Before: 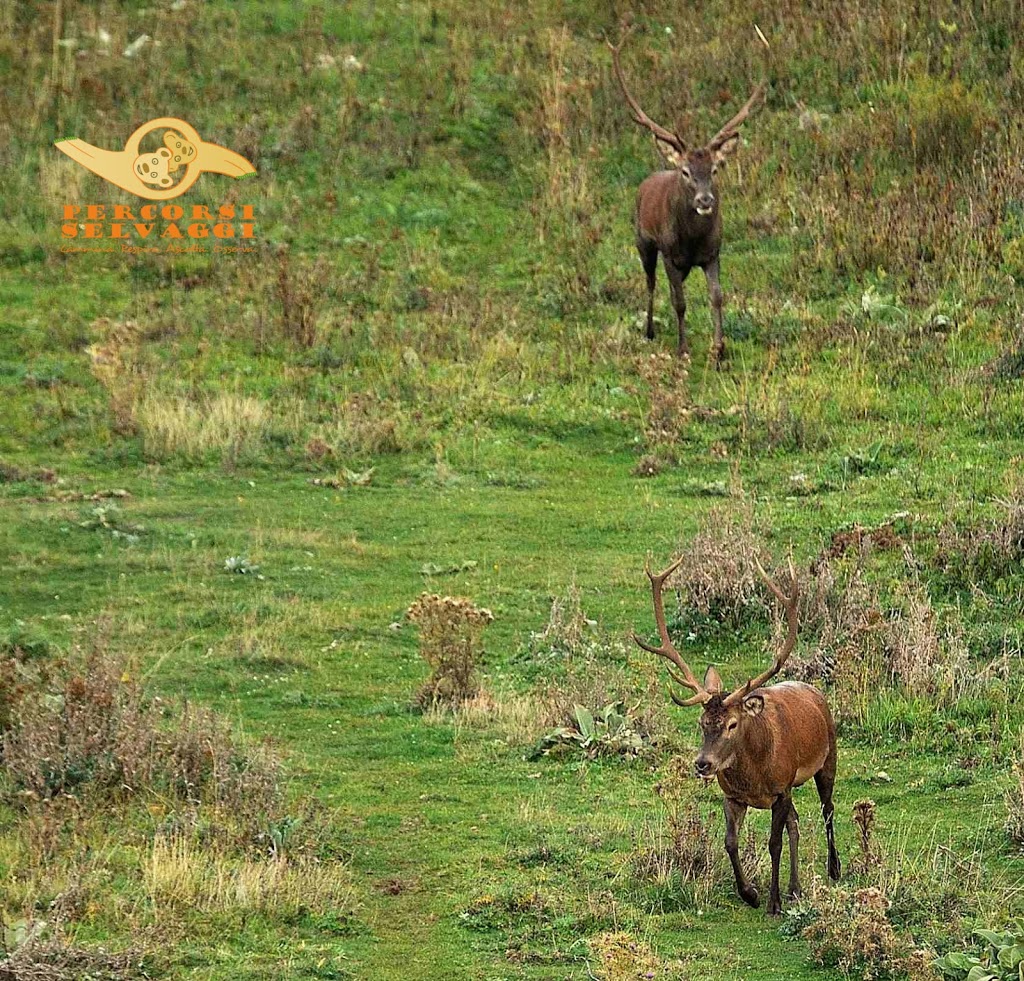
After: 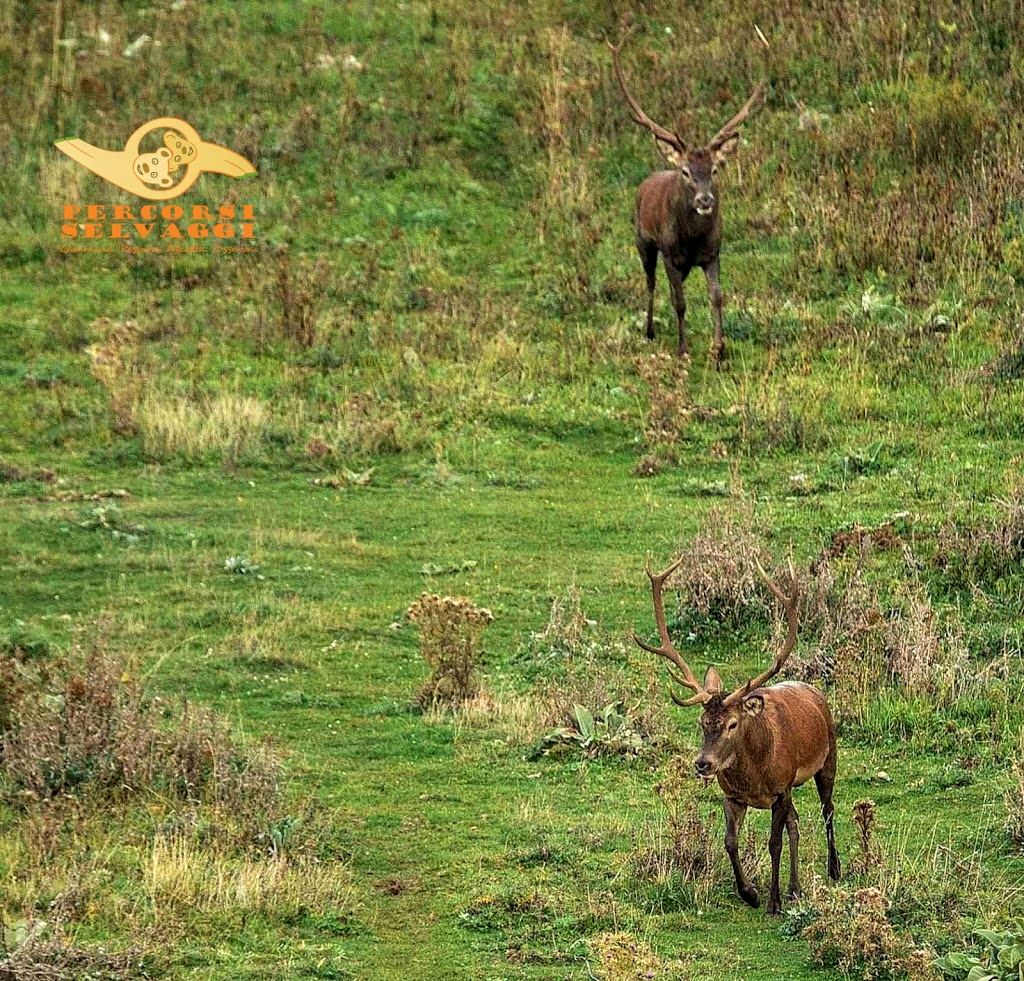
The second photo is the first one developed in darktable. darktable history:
velvia: strength 15%
local contrast: on, module defaults
